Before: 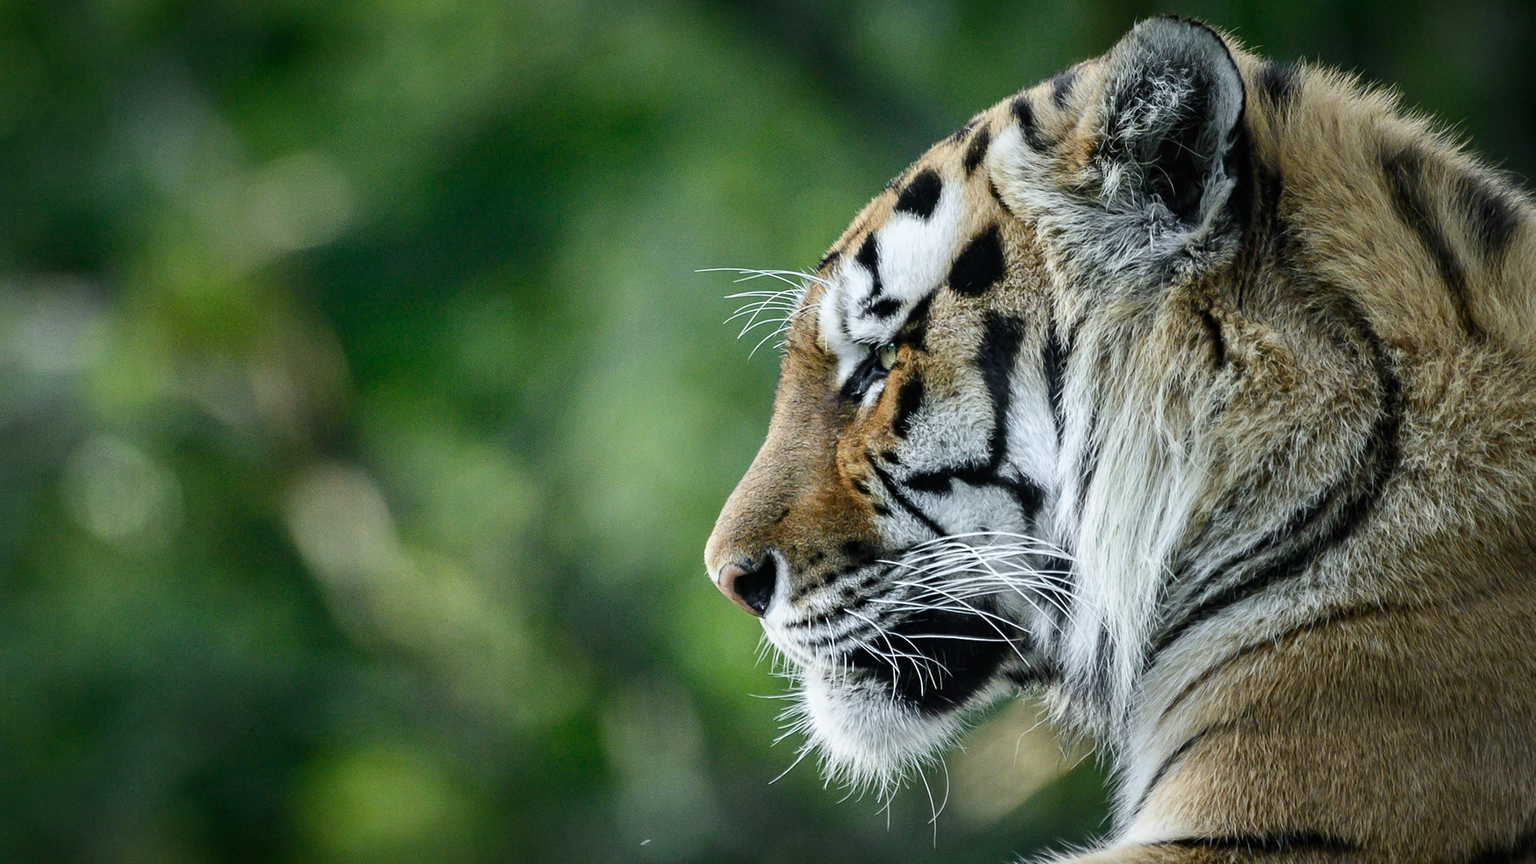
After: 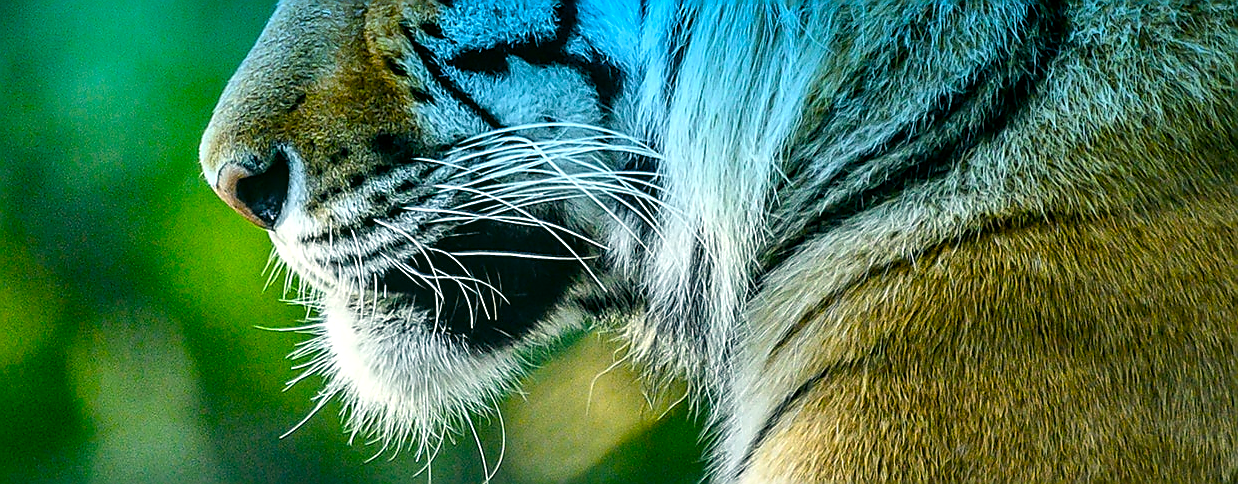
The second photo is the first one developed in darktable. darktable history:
color correction: highlights a* -0.482, highlights b* 9.48, shadows a* -9.48, shadows b* 0.803
color balance rgb: linear chroma grading › global chroma 25%, perceptual saturation grading › global saturation 50%
local contrast: detail 130%
crop and rotate: left 35.509%, top 50.238%, bottom 4.934%
exposure: exposure 0.2 EV, compensate highlight preservation false
shadows and highlights: white point adjustment 1, soften with gaussian
sharpen: radius 1.4, amount 1.25, threshold 0.7
graduated density: density 2.02 EV, hardness 44%, rotation 0.374°, offset 8.21, hue 208.8°, saturation 97%
